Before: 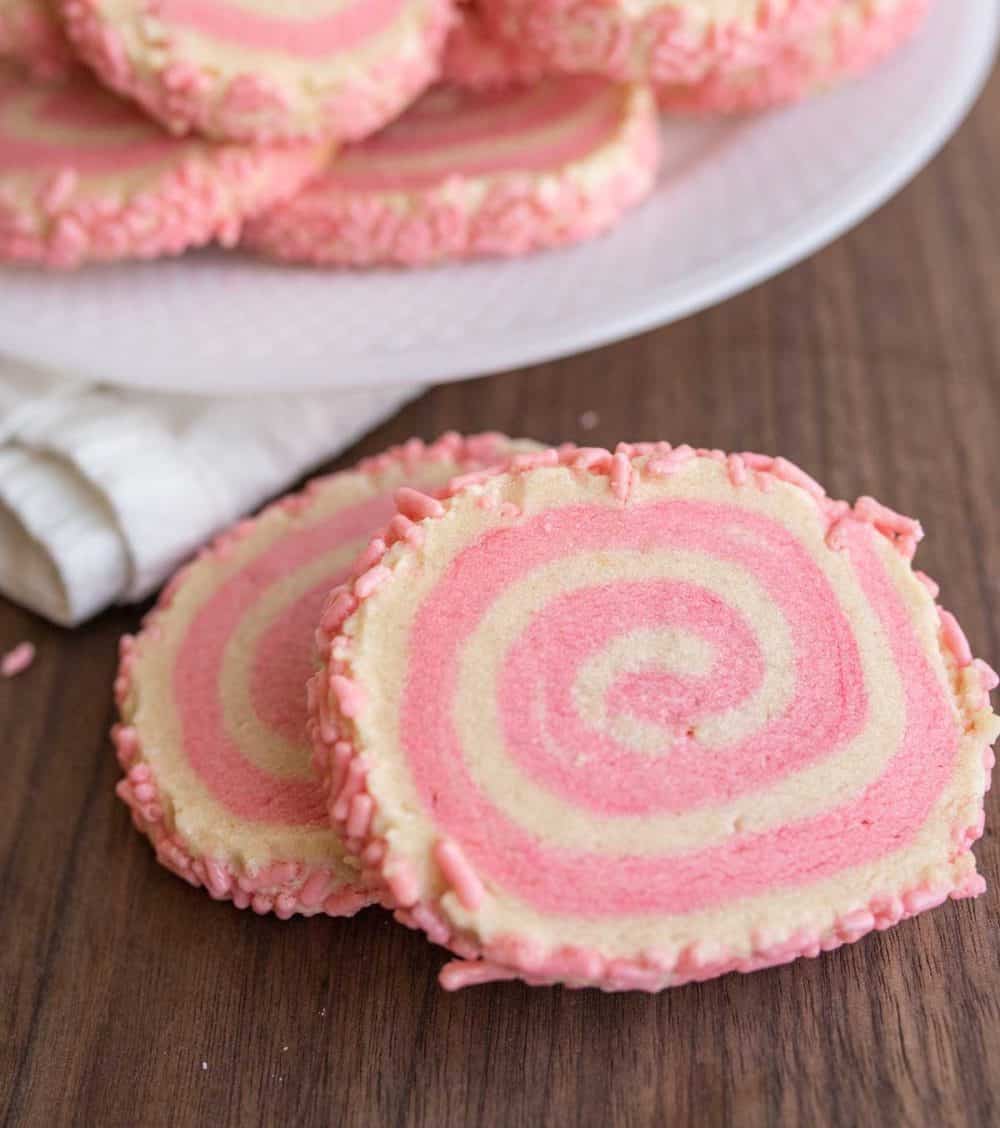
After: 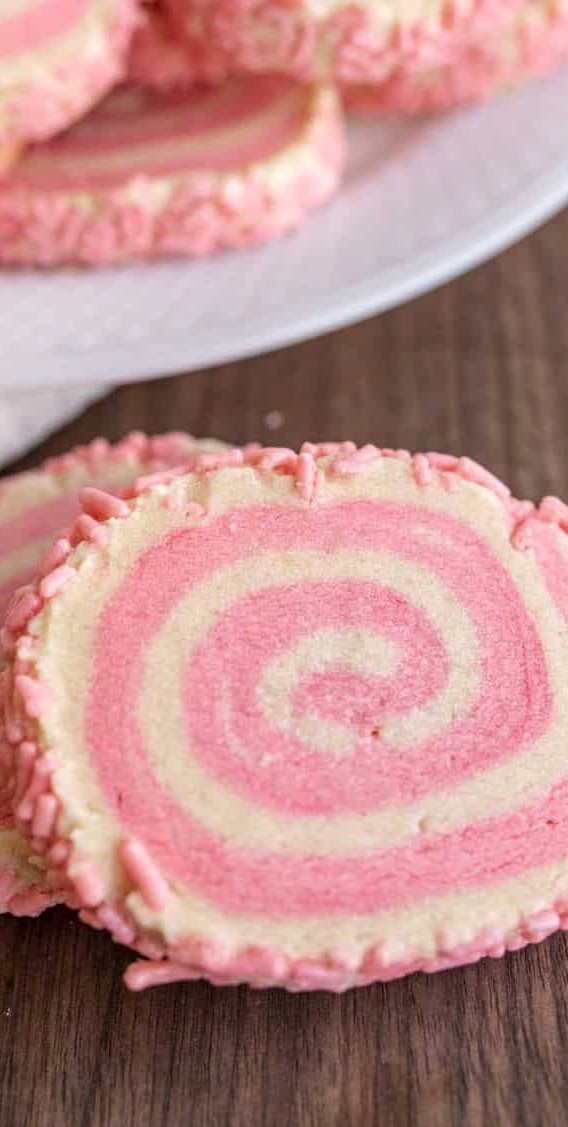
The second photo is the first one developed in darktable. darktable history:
local contrast: on, module defaults
crop: left 31.599%, top 0.006%, right 11.568%
